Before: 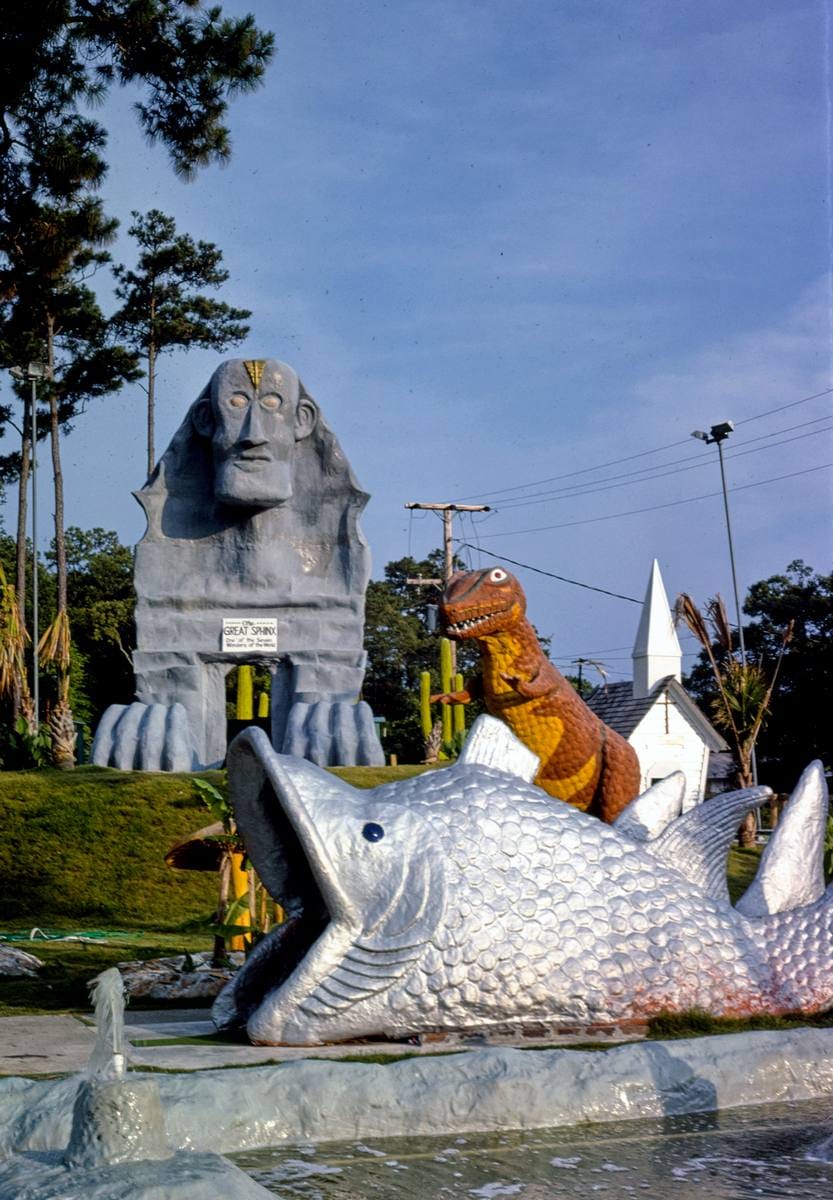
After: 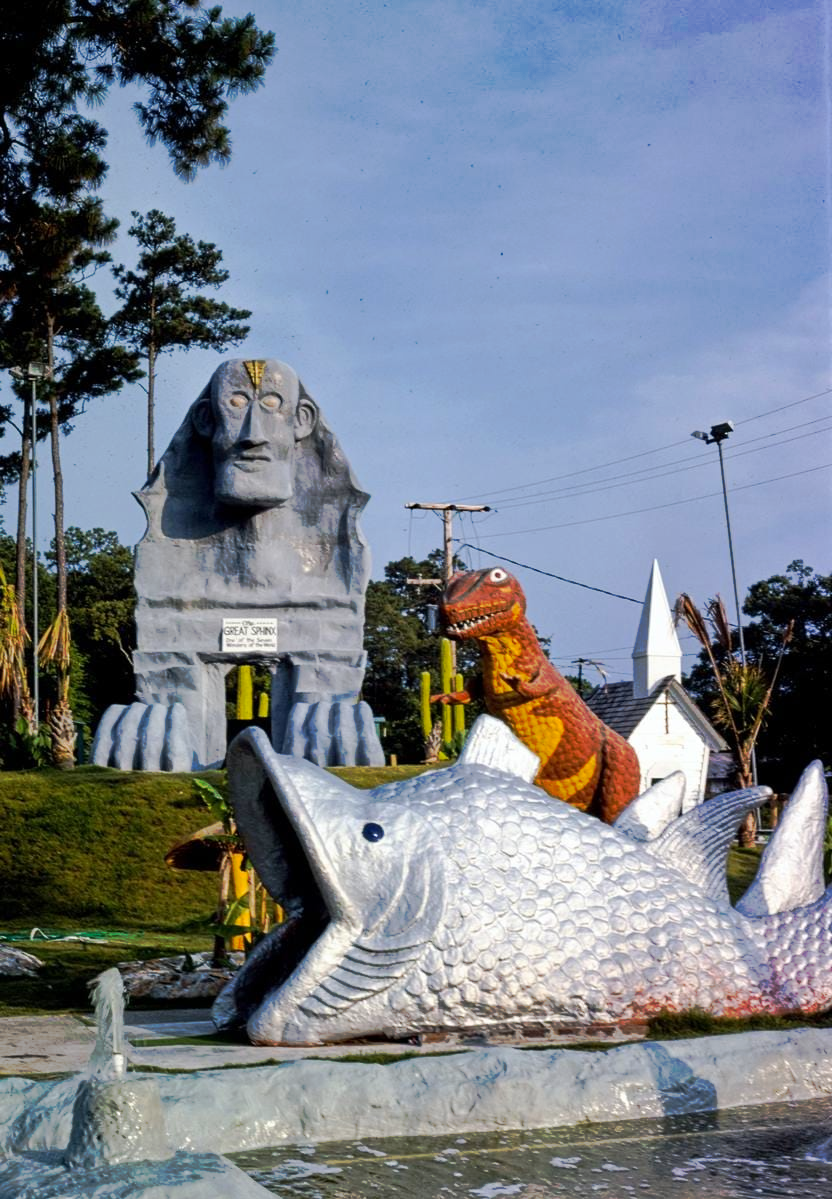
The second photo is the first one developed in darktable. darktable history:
tone curve: curves: ch0 [(0, 0) (0.003, 0.003) (0.011, 0.011) (0.025, 0.024) (0.044, 0.044) (0.069, 0.068) (0.1, 0.098) (0.136, 0.133) (0.177, 0.174) (0.224, 0.22) (0.277, 0.272) (0.335, 0.329) (0.399, 0.392) (0.468, 0.46) (0.543, 0.607) (0.623, 0.676) (0.709, 0.75) (0.801, 0.828) (0.898, 0.912) (1, 1)], preserve colors none
